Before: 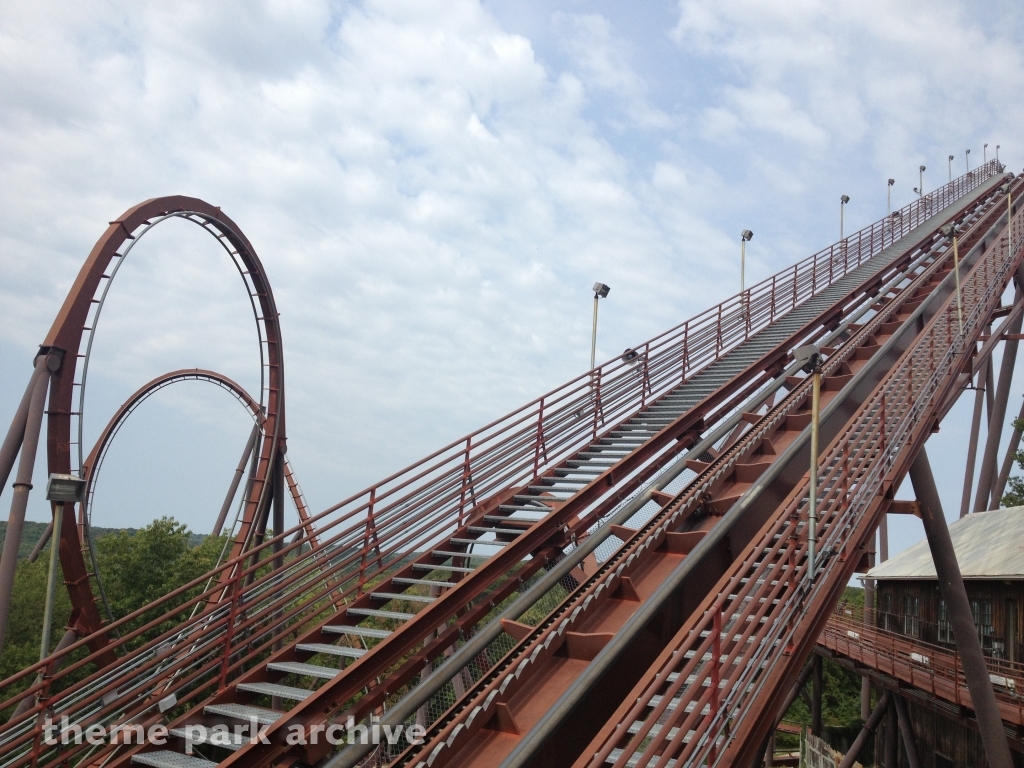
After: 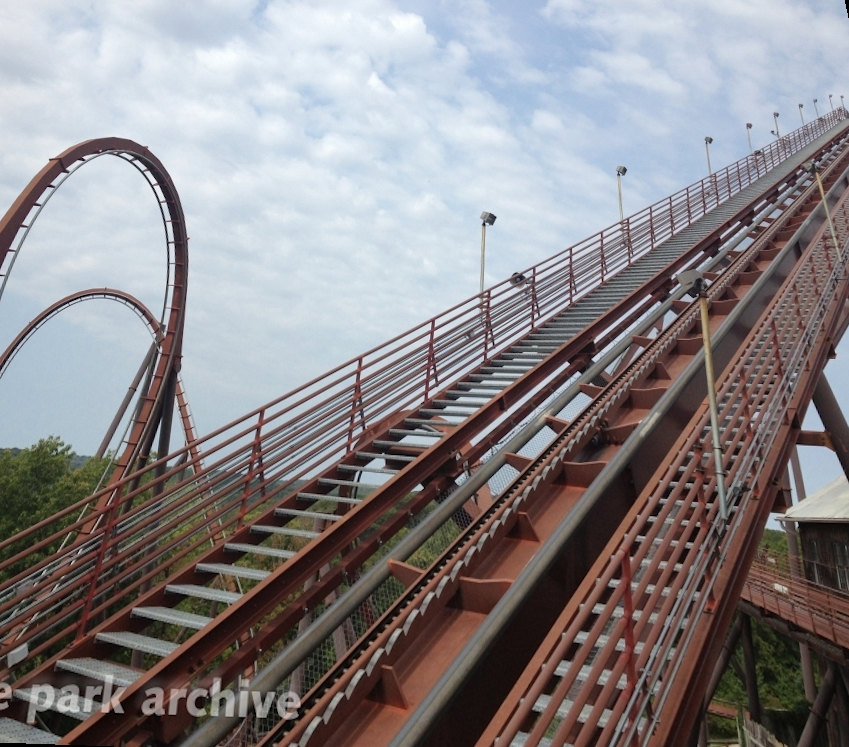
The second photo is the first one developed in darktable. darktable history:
color zones: curves: ch0 [(0, 0.5) (0.143, 0.5) (0.286, 0.5) (0.429, 0.5) (0.62, 0.489) (0.714, 0.445) (0.844, 0.496) (1, 0.5)]; ch1 [(0, 0.5) (0.143, 0.5) (0.286, 0.5) (0.429, 0.5) (0.571, 0.5) (0.714, 0.523) (0.857, 0.5) (1, 0.5)]
rotate and perspective: rotation 0.72°, lens shift (vertical) -0.352, lens shift (horizontal) -0.051, crop left 0.152, crop right 0.859, crop top 0.019, crop bottom 0.964
